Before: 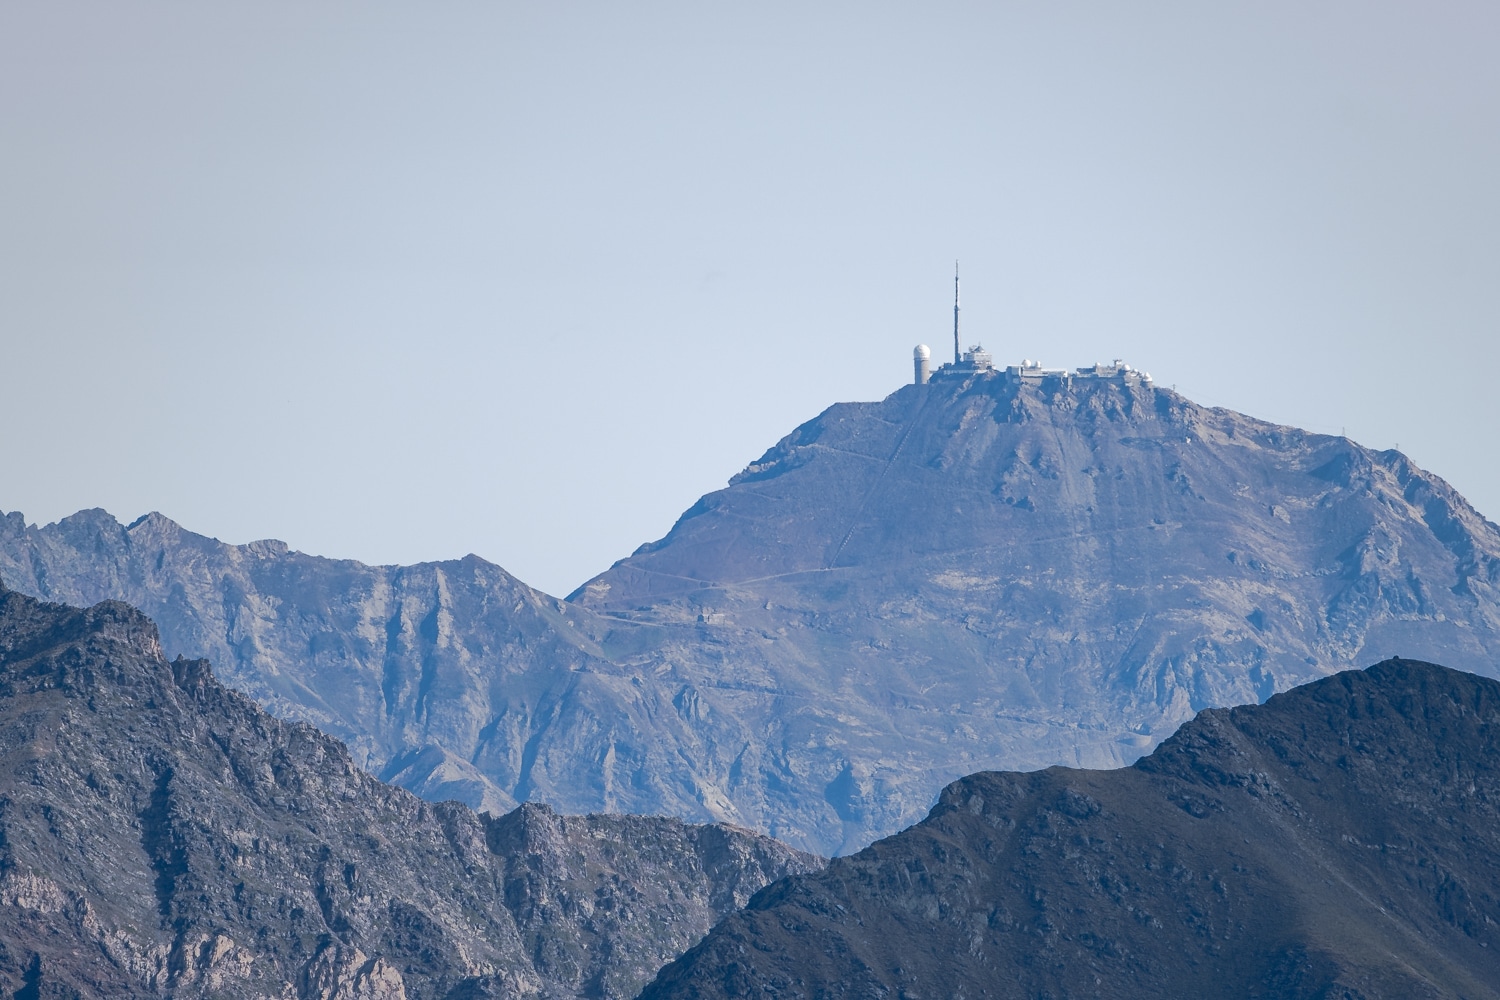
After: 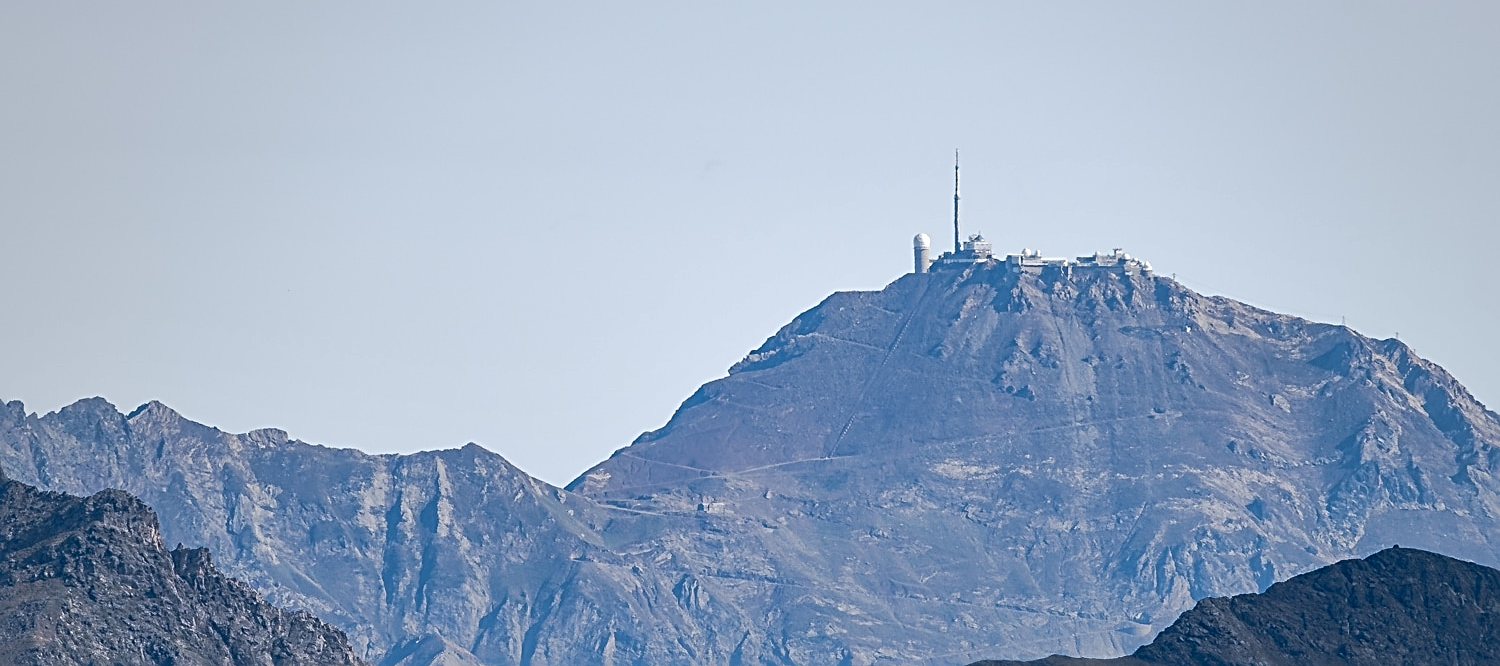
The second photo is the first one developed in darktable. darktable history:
crop: top 11.166%, bottom 22.168%
sharpen: radius 2.676, amount 0.669
exposure: compensate exposure bias true, compensate highlight preservation false
local contrast: mode bilateral grid, contrast 20, coarseness 50, detail 120%, midtone range 0.2
